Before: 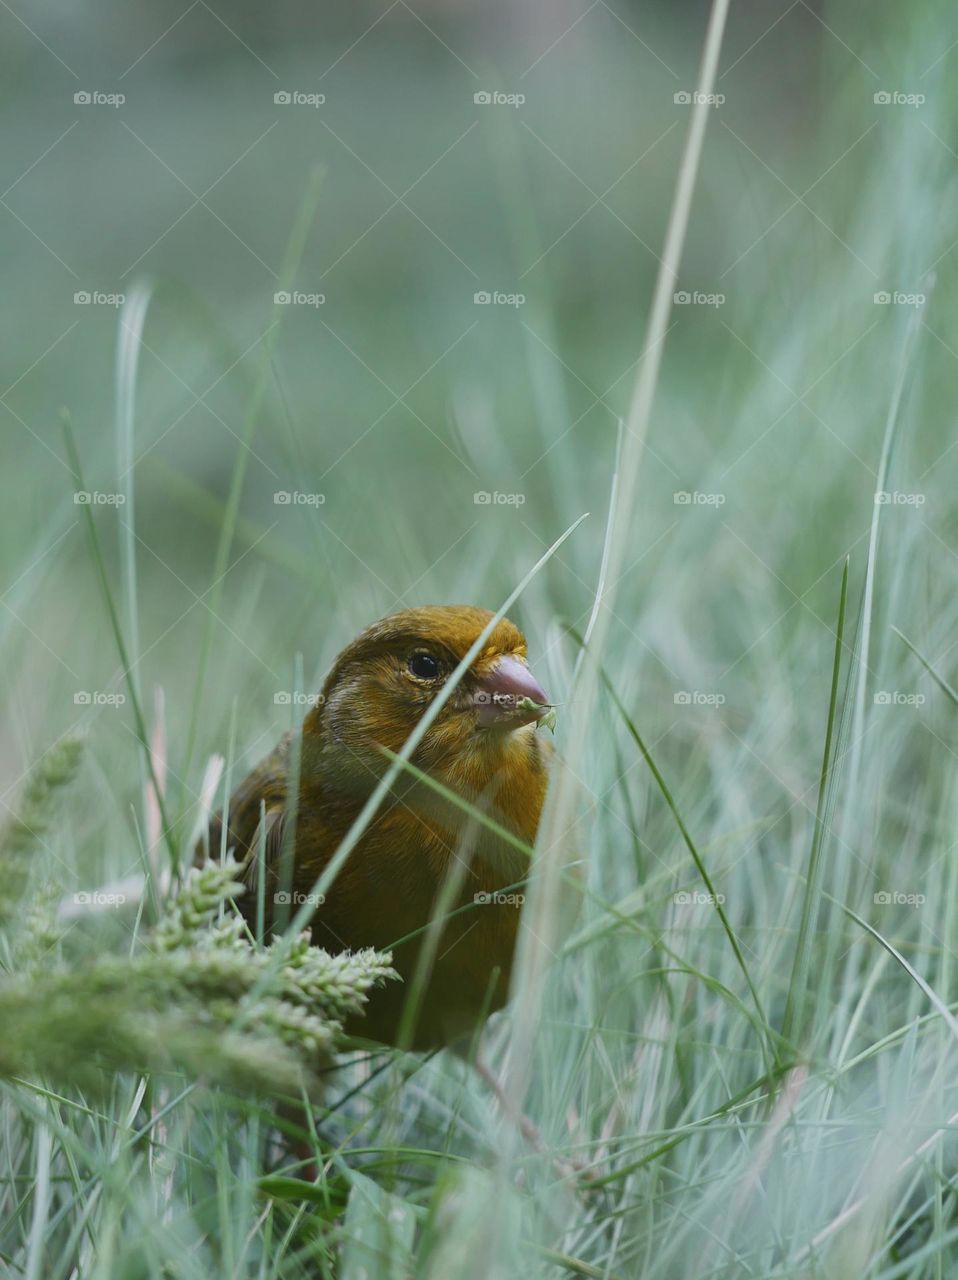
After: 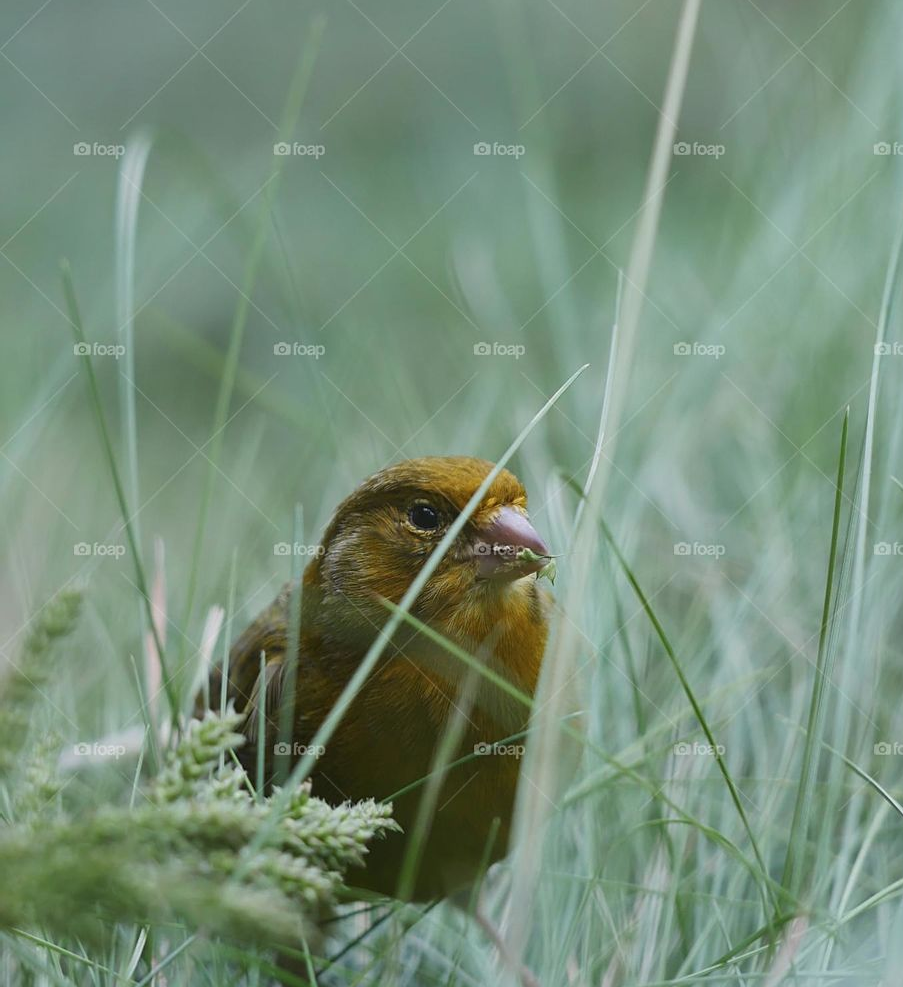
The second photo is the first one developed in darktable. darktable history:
crop and rotate: angle 0.03°, top 11.643%, right 5.651%, bottom 11.189%
sharpen: amount 0.2
